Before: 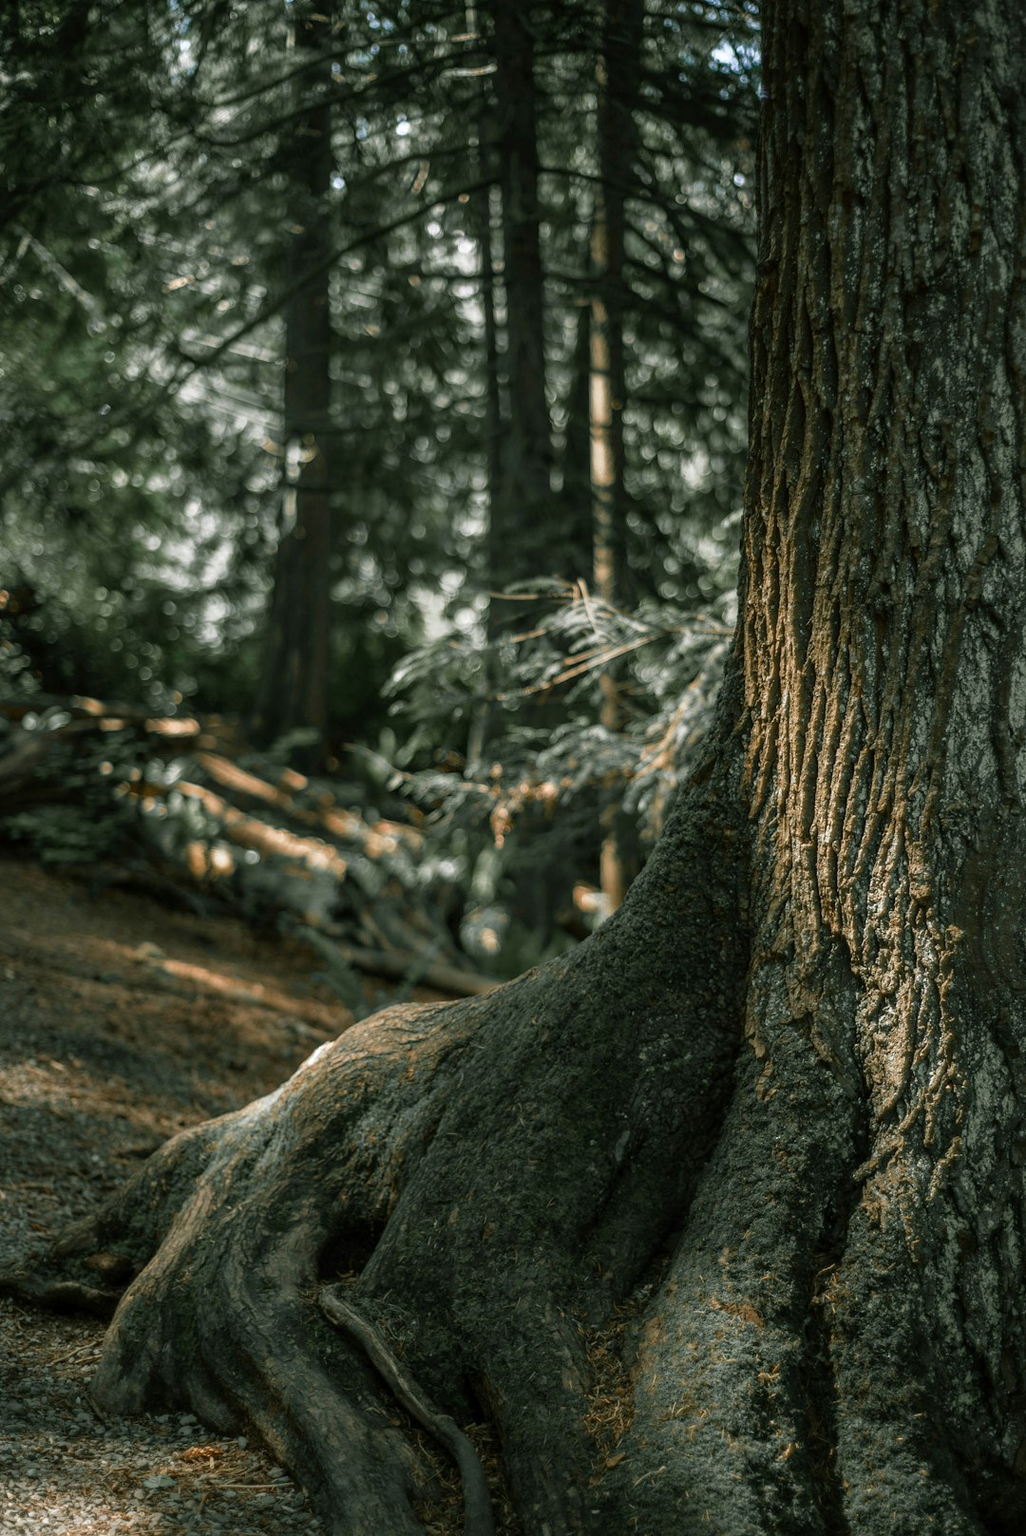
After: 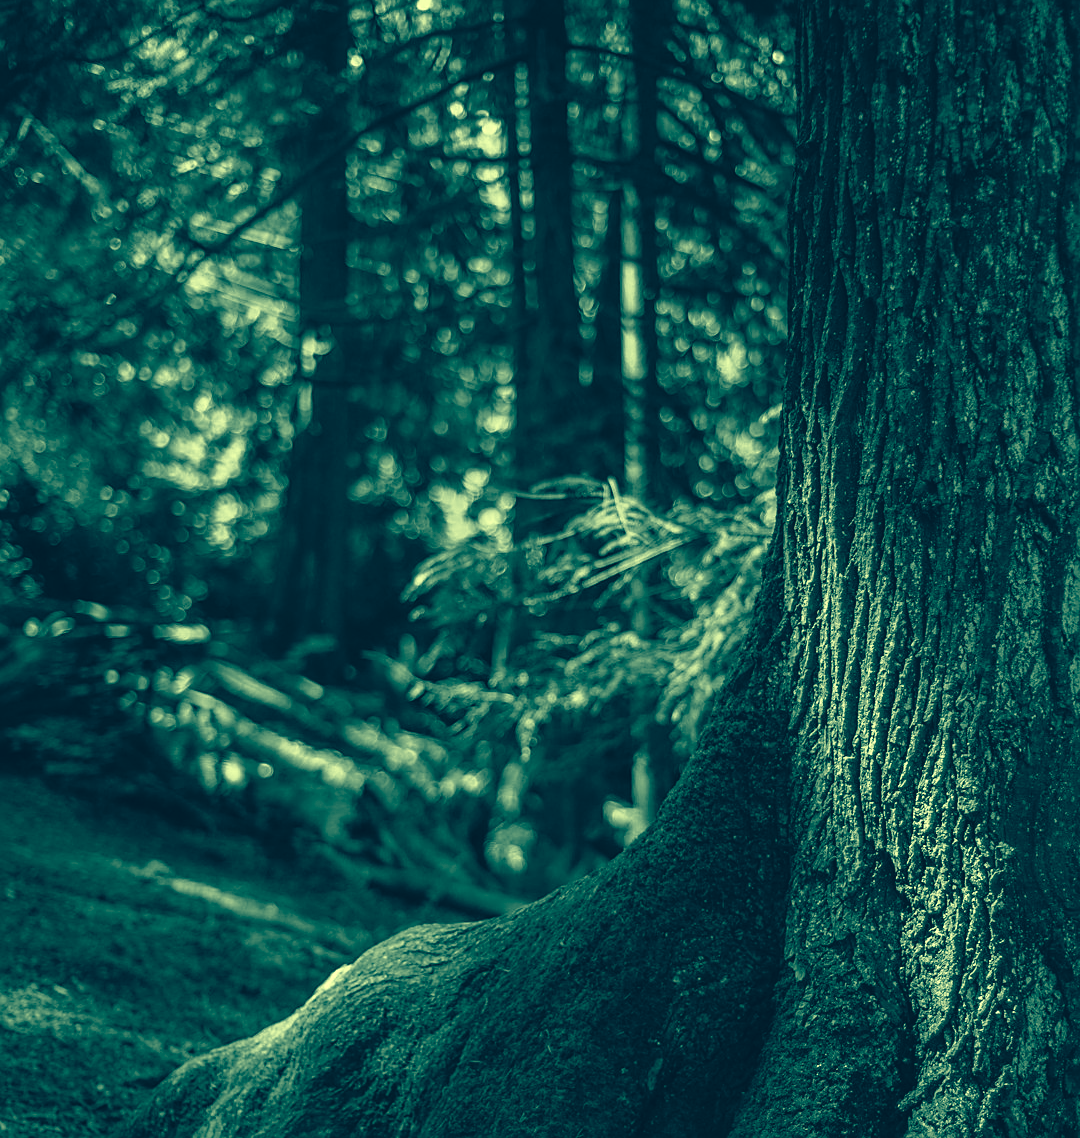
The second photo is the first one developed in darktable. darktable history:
crop and rotate: top 8.2%, bottom 21.383%
contrast brightness saturation: saturation -0.984
shadows and highlights: shadows 1.58, highlights 41.02
color correction: highlights a* -15.91, highlights b* 39.75, shadows a* -39.76, shadows b* -26.4
sharpen: on, module defaults
